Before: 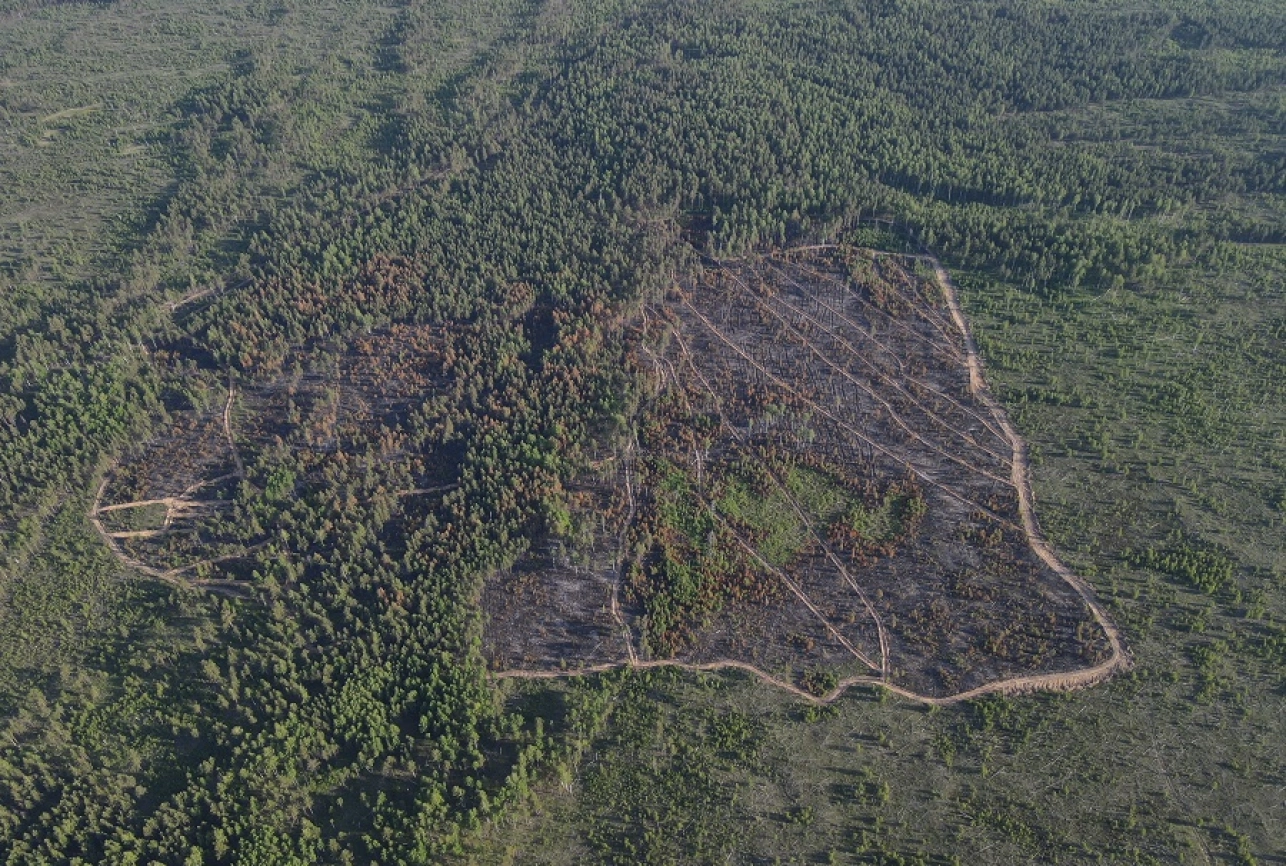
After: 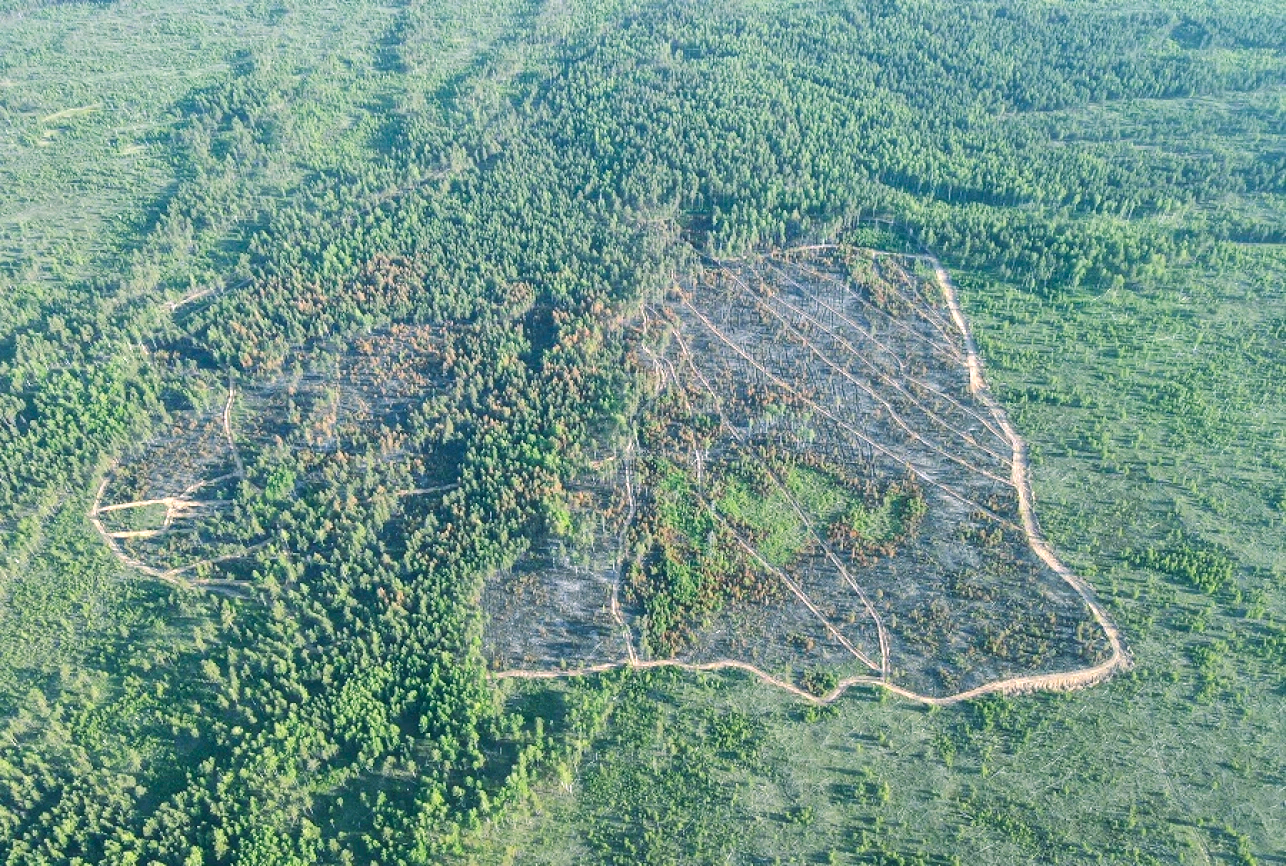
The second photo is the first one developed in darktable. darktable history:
exposure: exposure 1.066 EV, compensate highlight preservation false
tone curve: curves: ch0 [(0, 0.003) (0.117, 0.101) (0.257, 0.246) (0.408, 0.432) (0.611, 0.653) (0.824, 0.846) (1, 1)]; ch1 [(0, 0) (0.227, 0.197) (0.405, 0.421) (0.501, 0.501) (0.522, 0.53) (0.563, 0.572) (0.589, 0.611) (0.699, 0.709) (0.976, 0.992)]; ch2 [(0, 0) (0.208, 0.176) (0.377, 0.38) (0.5, 0.5) (0.537, 0.534) (0.571, 0.576) (0.681, 0.746) (1, 1)], color space Lab, linked channels, preserve colors none
base curve: preserve colors none
color balance rgb: power › chroma 2.13%, power › hue 167.98°, perceptual saturation grading › global saturation 0.171%, perceptual brilliance grading › global brilliance 9.775%, perceptual brilliance grading › shadows 15.741%, global vibrance 16.075%, saturation formula JzAzBz (2021)
